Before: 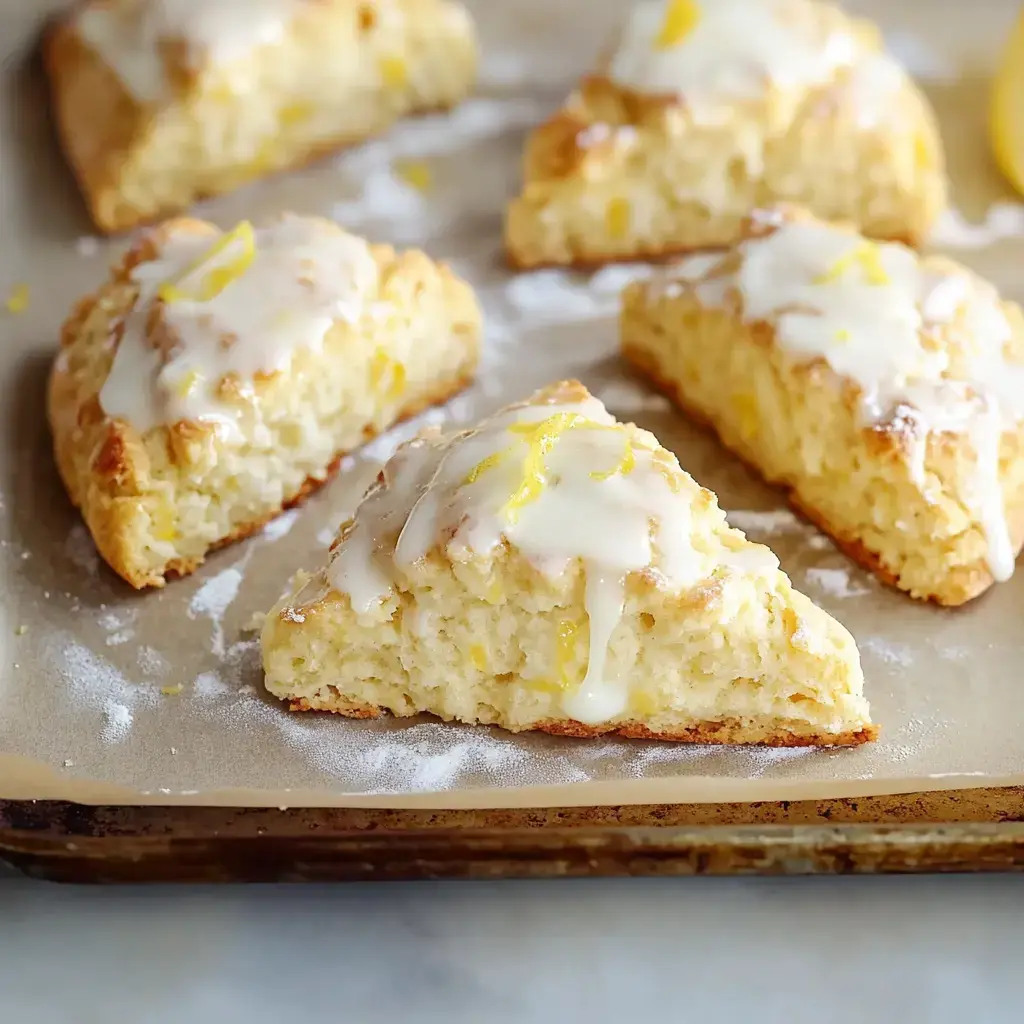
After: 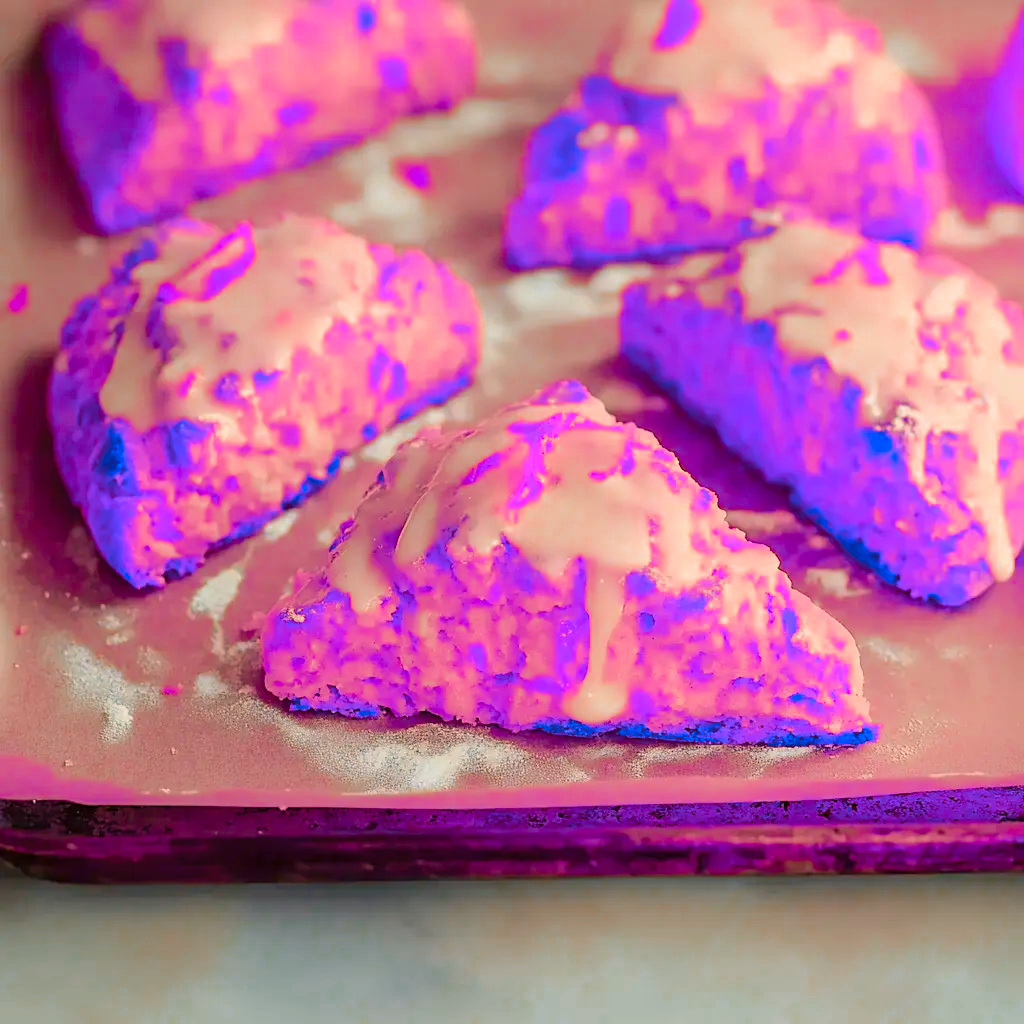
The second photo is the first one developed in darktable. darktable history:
white balance: red 1.029, blue 0.92
sharpen: amount 0.2
color zones: curves: ch0 [(0.826, 0.353)]; ch1 [(0.242, 0.647) (0.889, 0.342)]; ch2 [(0.246, 0.089) (0.969, 0.068)]
color balance rgb: perceptual saturation grading › global saturation 25%, perceptual brilliance grading › mid-tones 10%, perceptual brilliance grading › shadows 15%, global vibrance 20%
